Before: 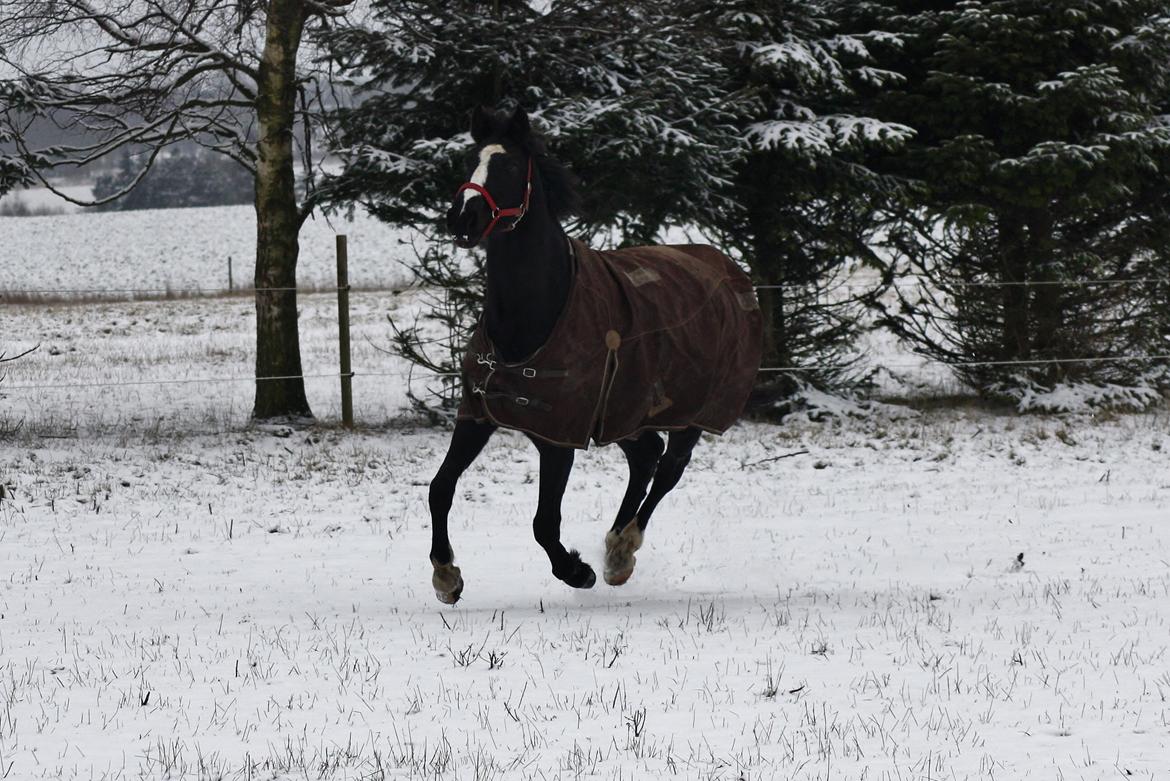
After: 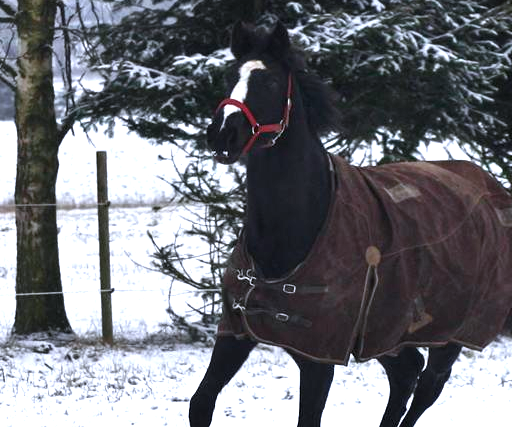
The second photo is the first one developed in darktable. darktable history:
color calibration: gray › normalize channels true, illuminant as shot in camera, x 0.358, y 0.373, temperature 4628.91 K, gamut compression 0.026
exposure: exposure 1.206 EV, compensate highlight preservation false
color correction: highlights a* -0.072, highlights b* -5.41, shadows a* -0.124, shadows b* -0.125
crop: left 20.54%, top 10.768%, right 35.622%, bottom 34.515%
